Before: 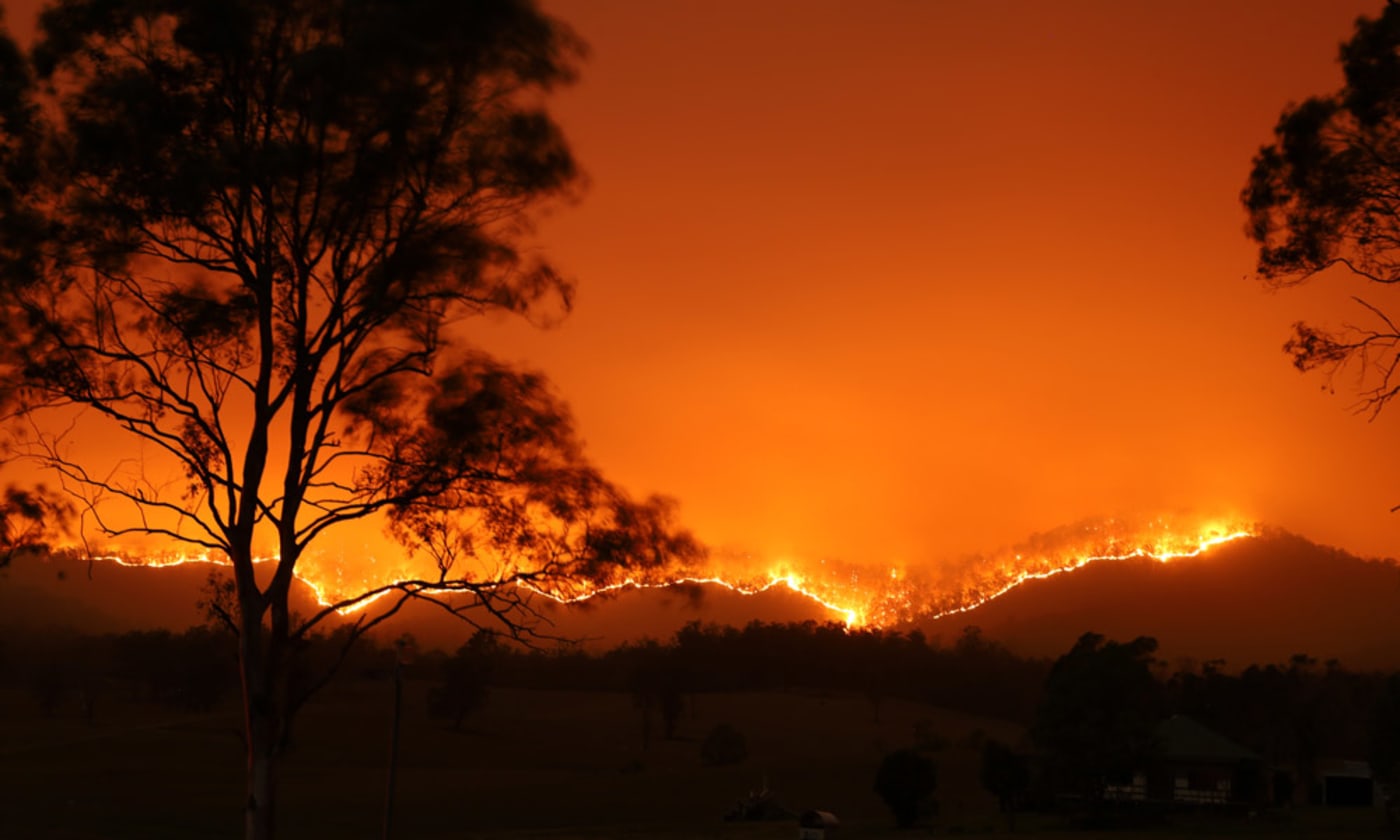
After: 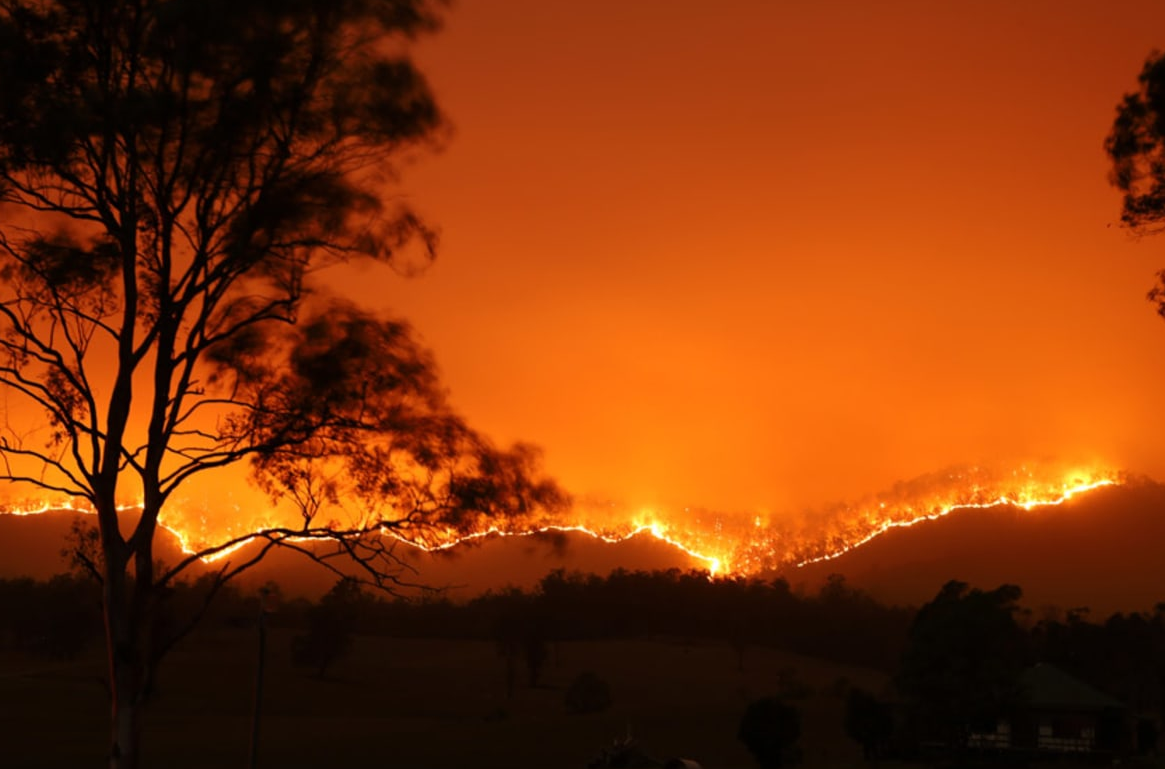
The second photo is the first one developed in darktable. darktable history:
crop: left 9.76%, top 6.204%, right 7.011%, bottom 2.214%
